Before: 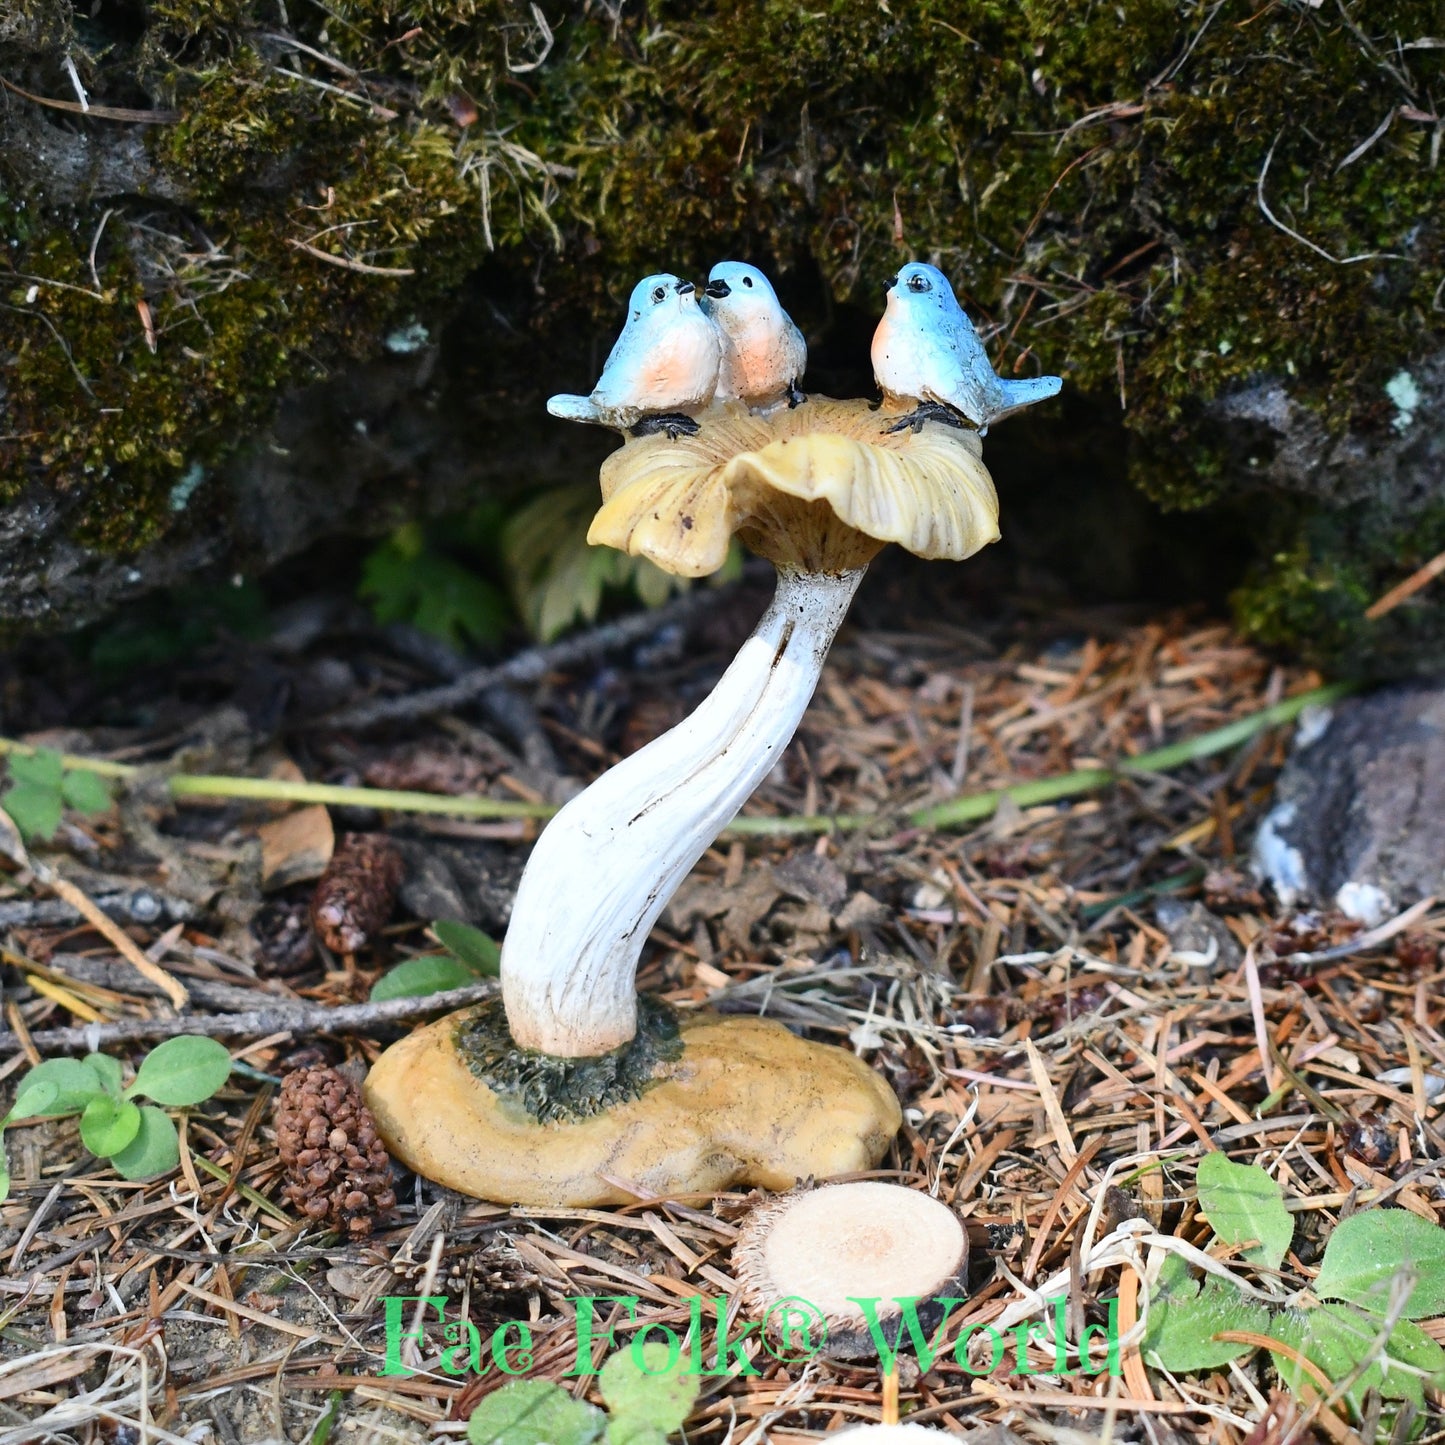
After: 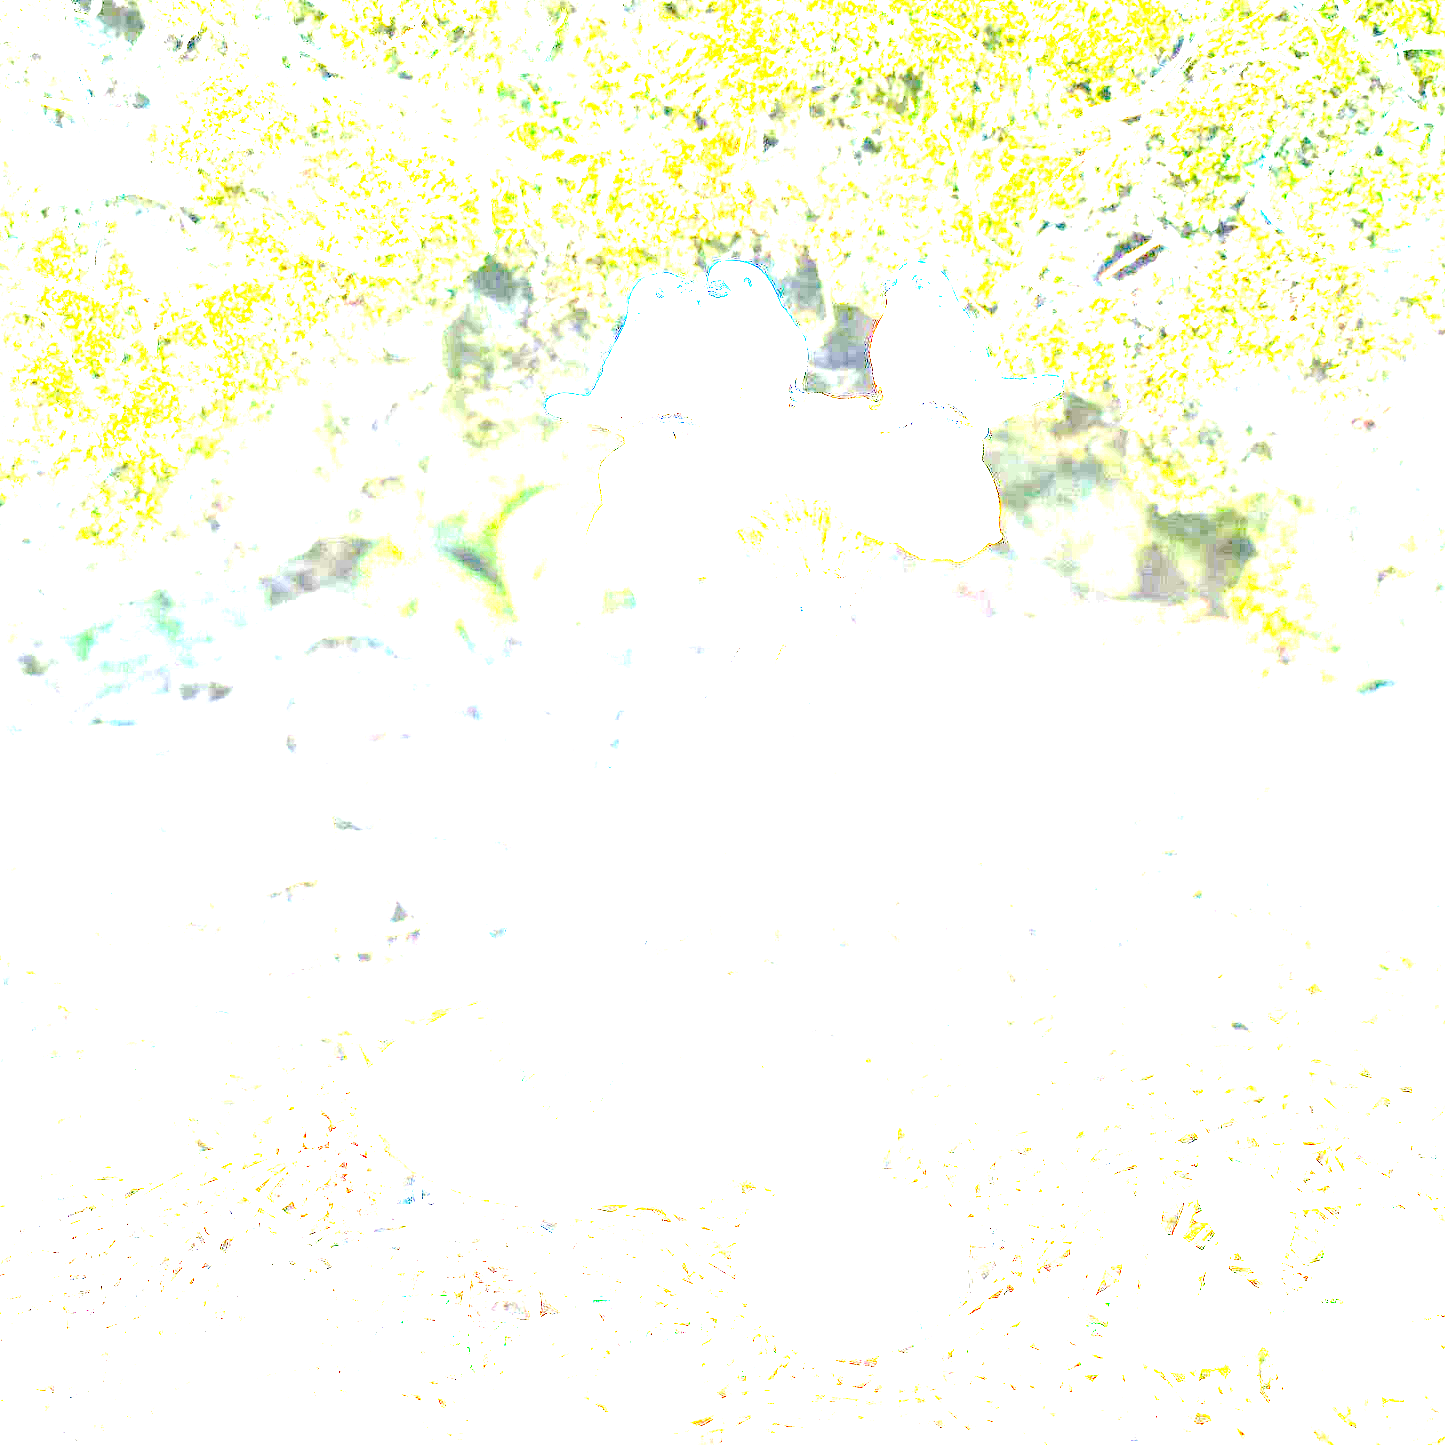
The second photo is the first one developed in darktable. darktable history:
exposure: exposure 8 EV, compensate highlight preservation false
contrast equalizer: y [[0.531, 0.548, 0.559, 0.557, 0.544, 0.527], [0.5 ×6], [0.5 ×6], [0 ×6], [0 ×6]]
